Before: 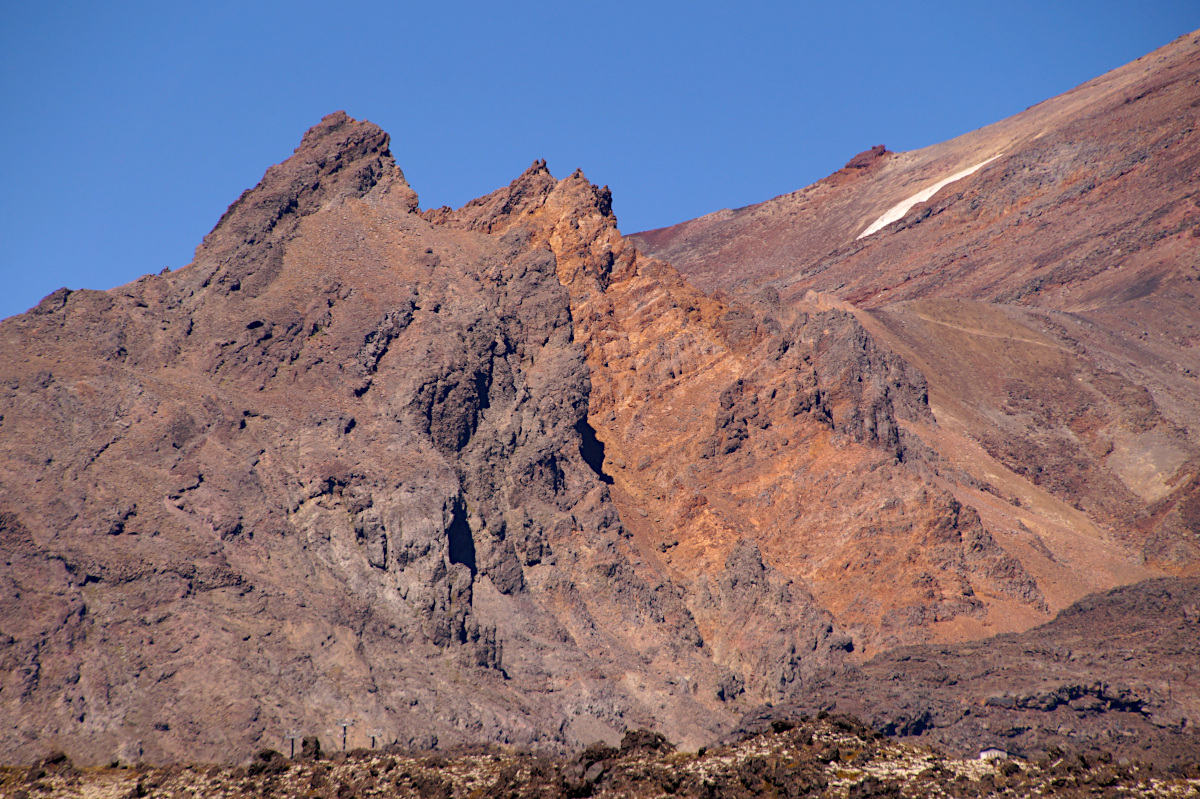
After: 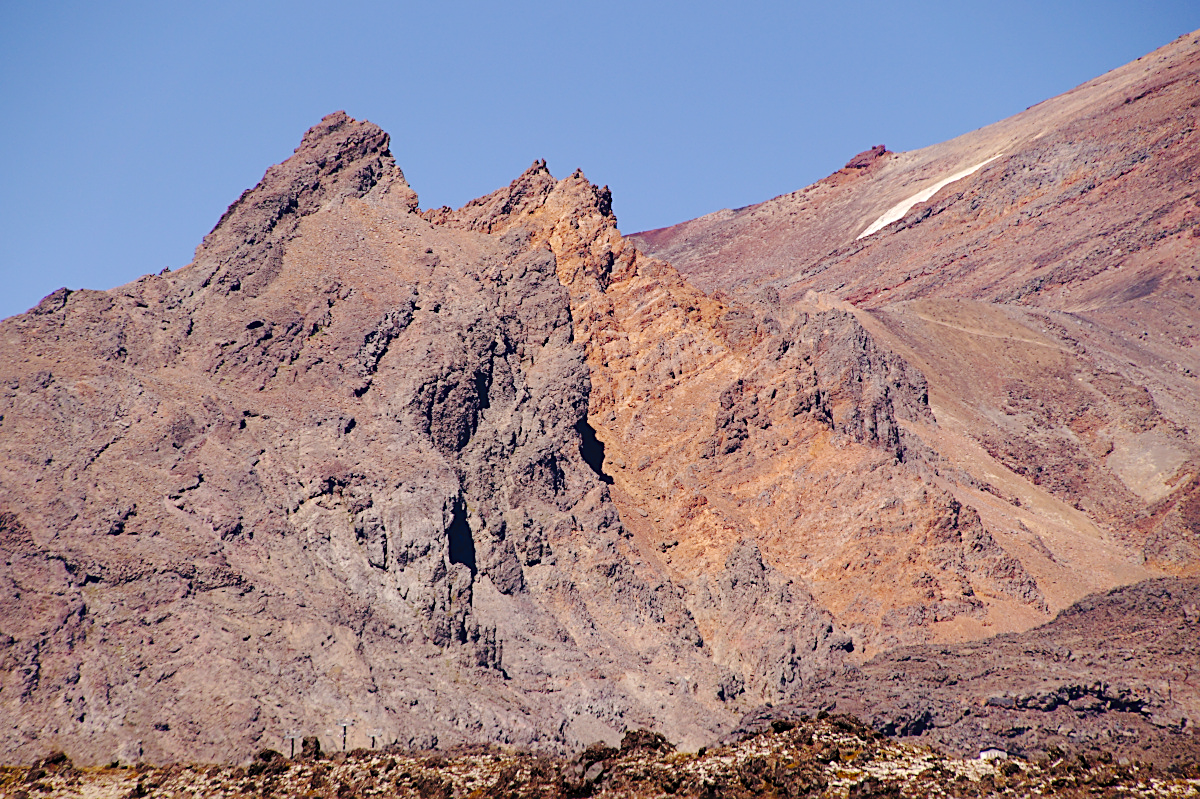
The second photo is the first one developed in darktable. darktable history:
sharpen: on, module defaults
tone curve: curves: ch0 [(0, 0) (0.003, 0.031) (0.011, 0.033) (0.025, 0.038) (0.044, 0.049) (0.069, 0.059) (0.1, 0.071) (0.136, 0.093) (0.177, 0.142) (0.224, 0.204) (0.277, 0.292) (0.335, 0.387) (0.399, 0.484) (0.468, 0.567) (0.543, 0.643) (0.623, 0.712) (0.709, 0.776) (0.801, 0.837) (0.898, 0.903) (1, 1)], preserve colors none
